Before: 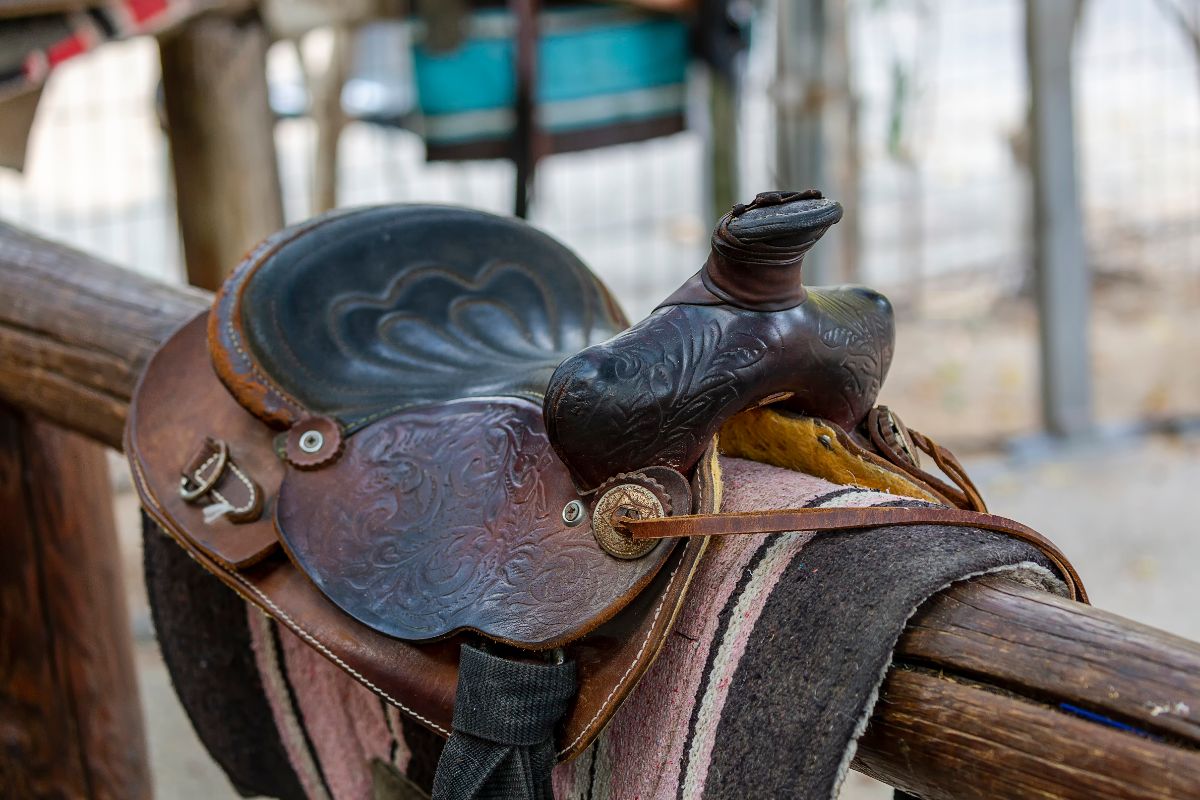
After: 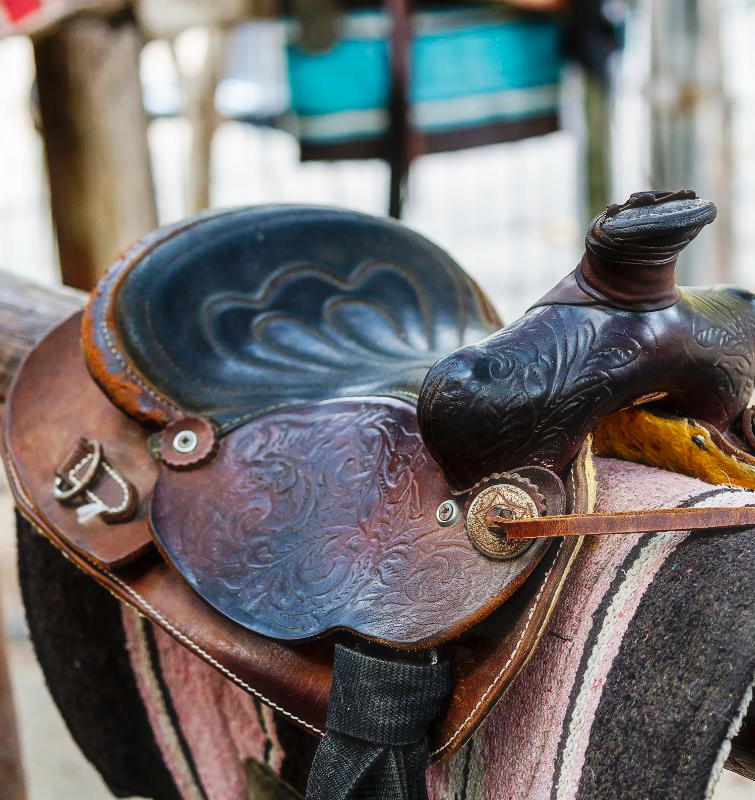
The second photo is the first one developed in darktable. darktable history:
base curve: curves: ch0 [(0, 0) (0.032, 0.025) (0.121, 0.166) (0.206, 0.329) (0.605, 0.79) (1, 1)], preserve colors none
haze removal: strength -0.1, compatibility mode true
crop: left 10.559%, right 26.469%
